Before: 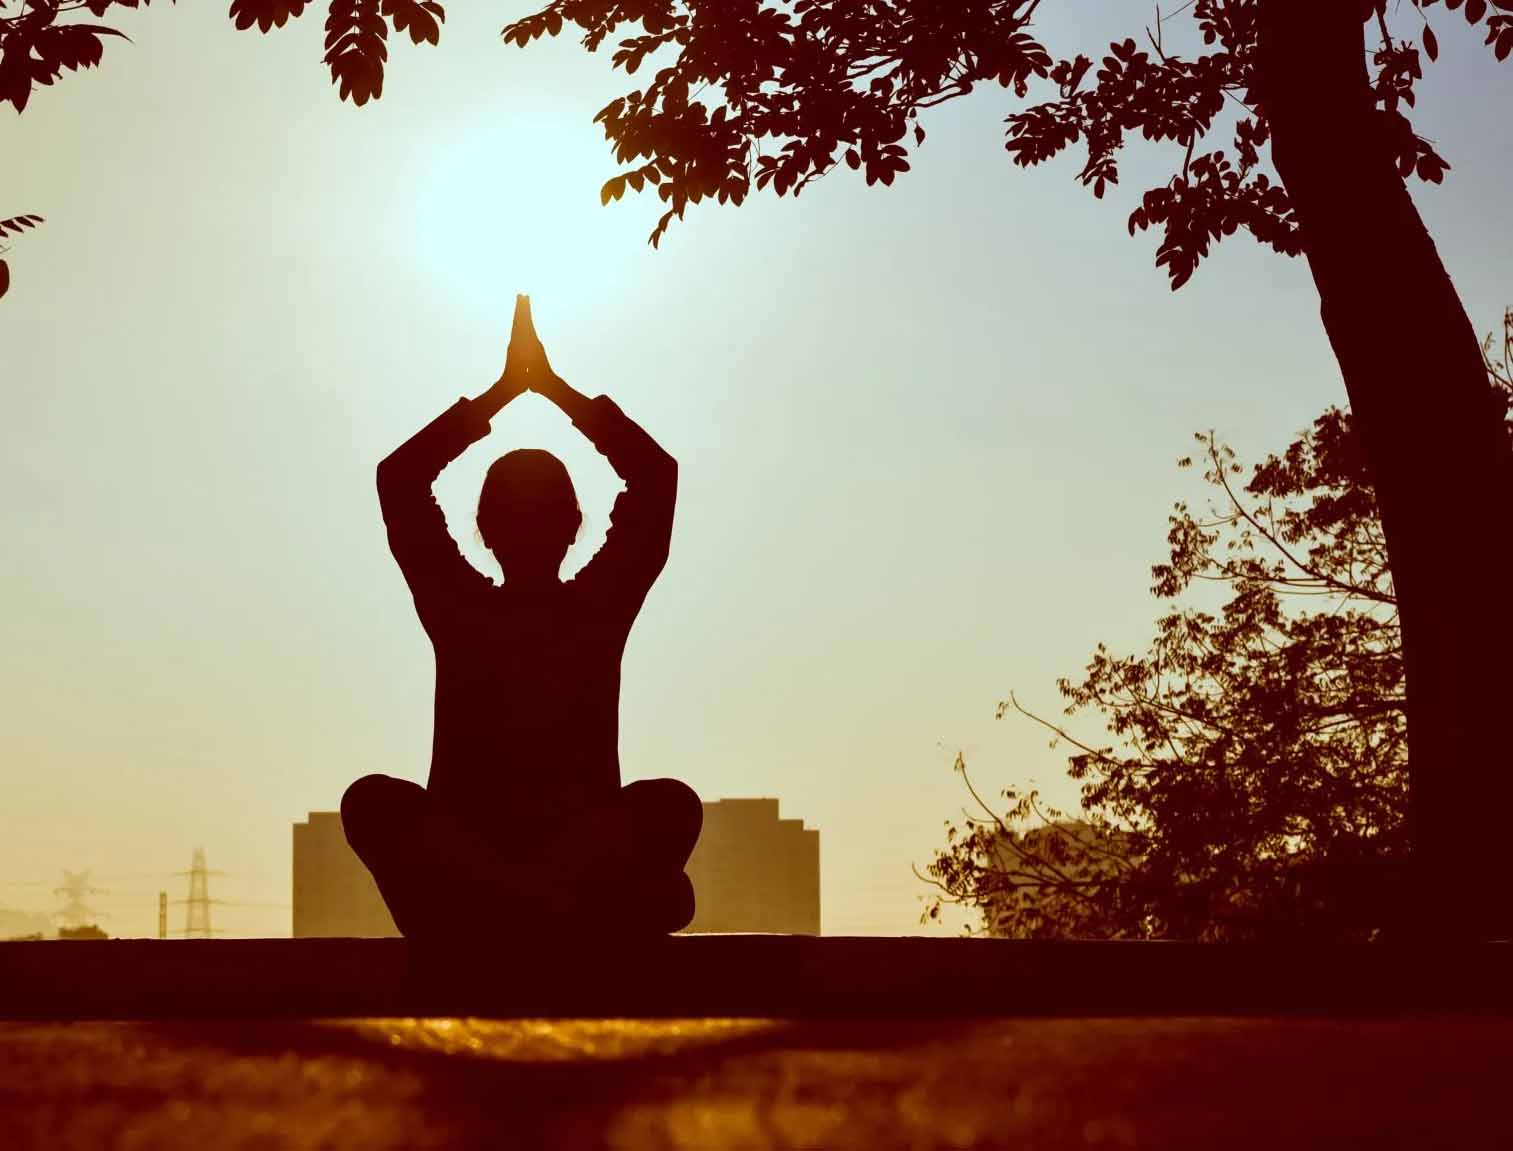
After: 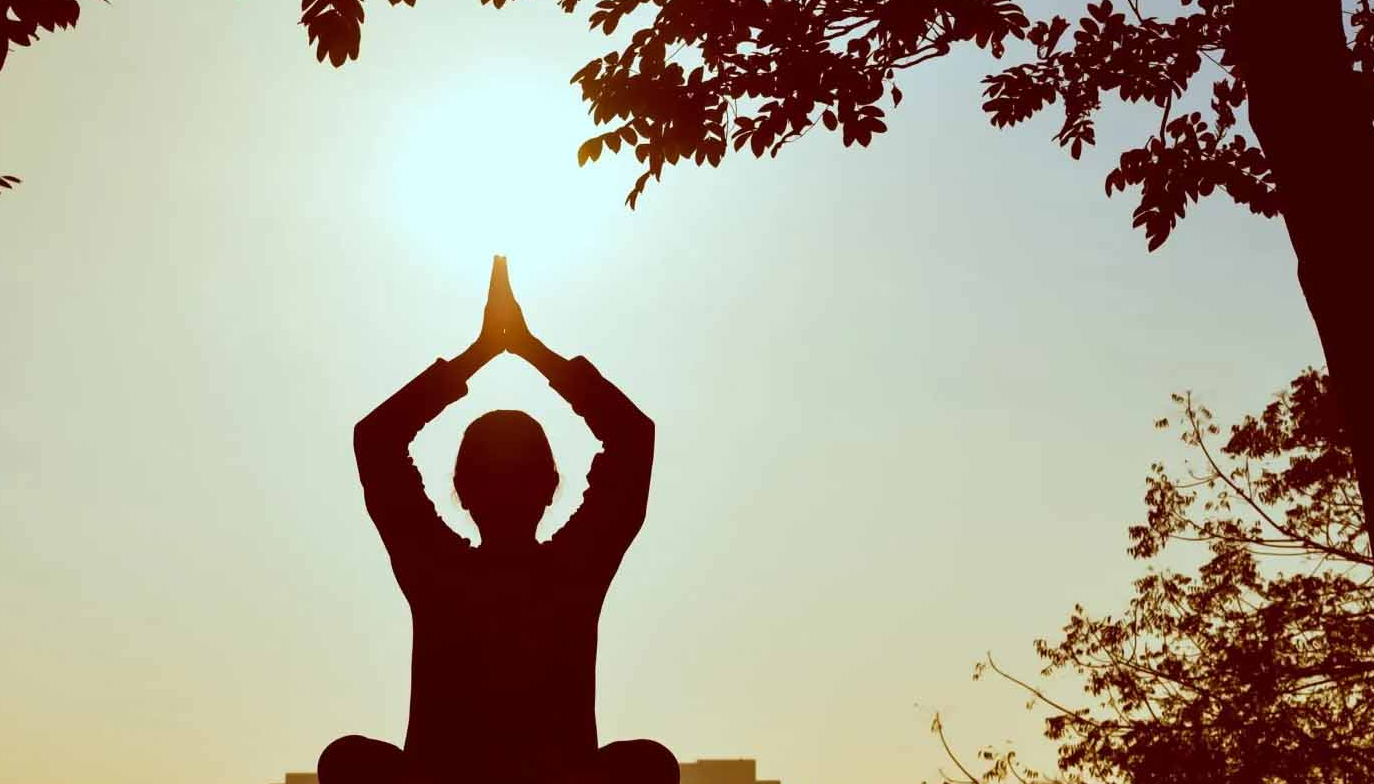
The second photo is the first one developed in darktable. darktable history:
crop: left 1.572%, top 3.422%, right 7.615%, bottom 28.427%
